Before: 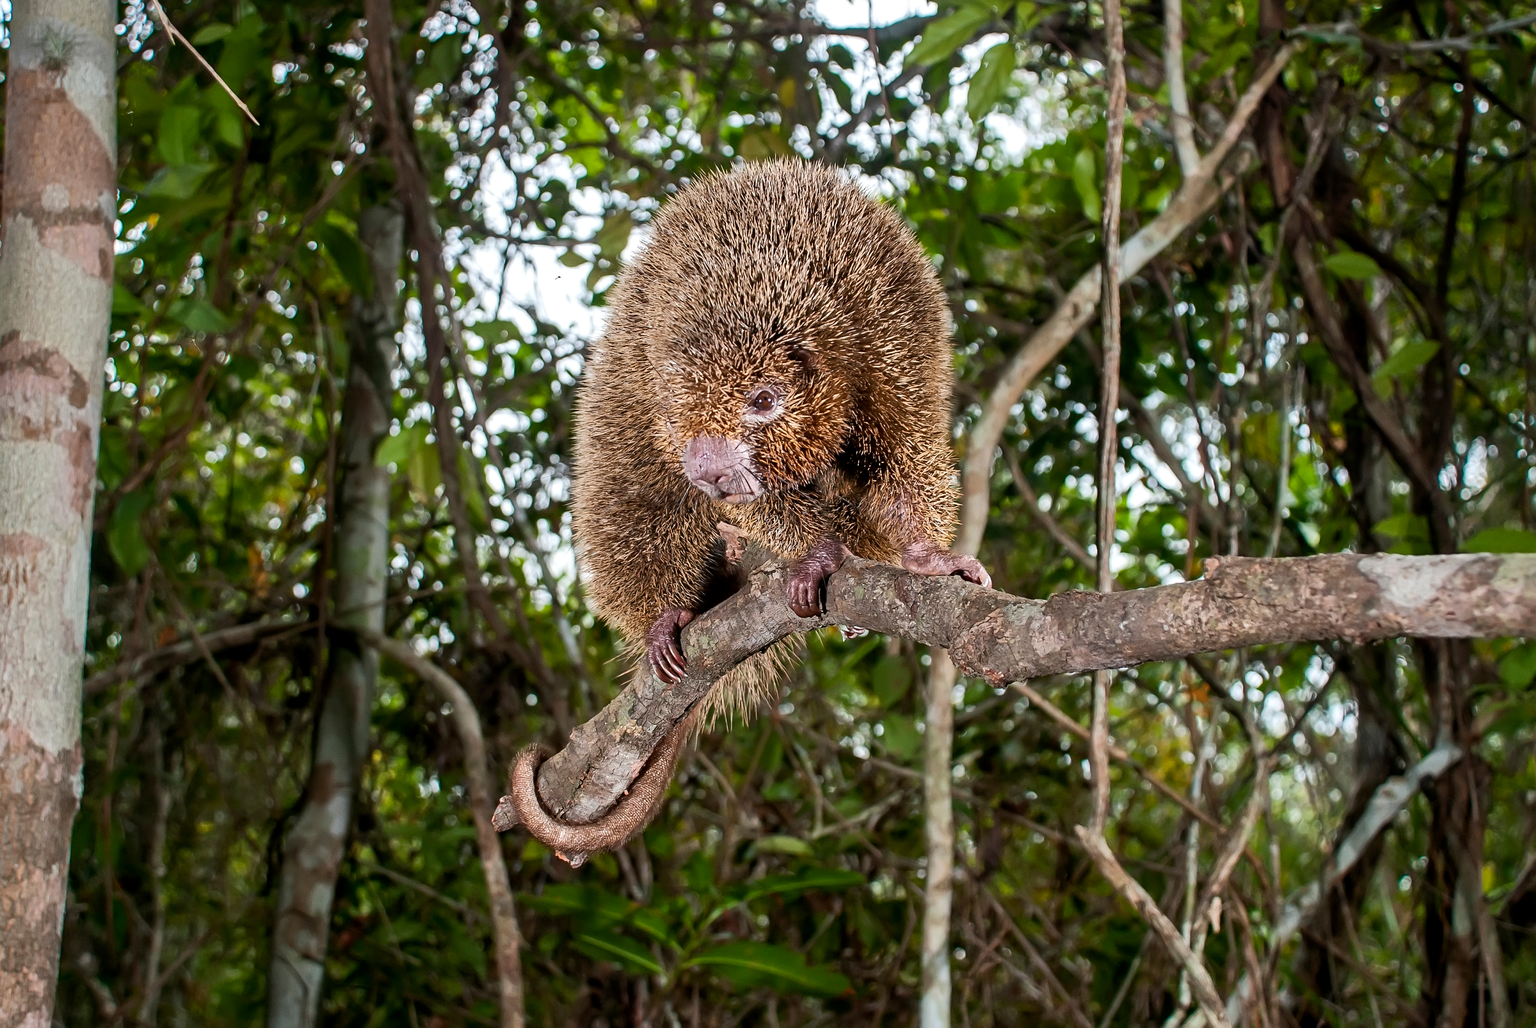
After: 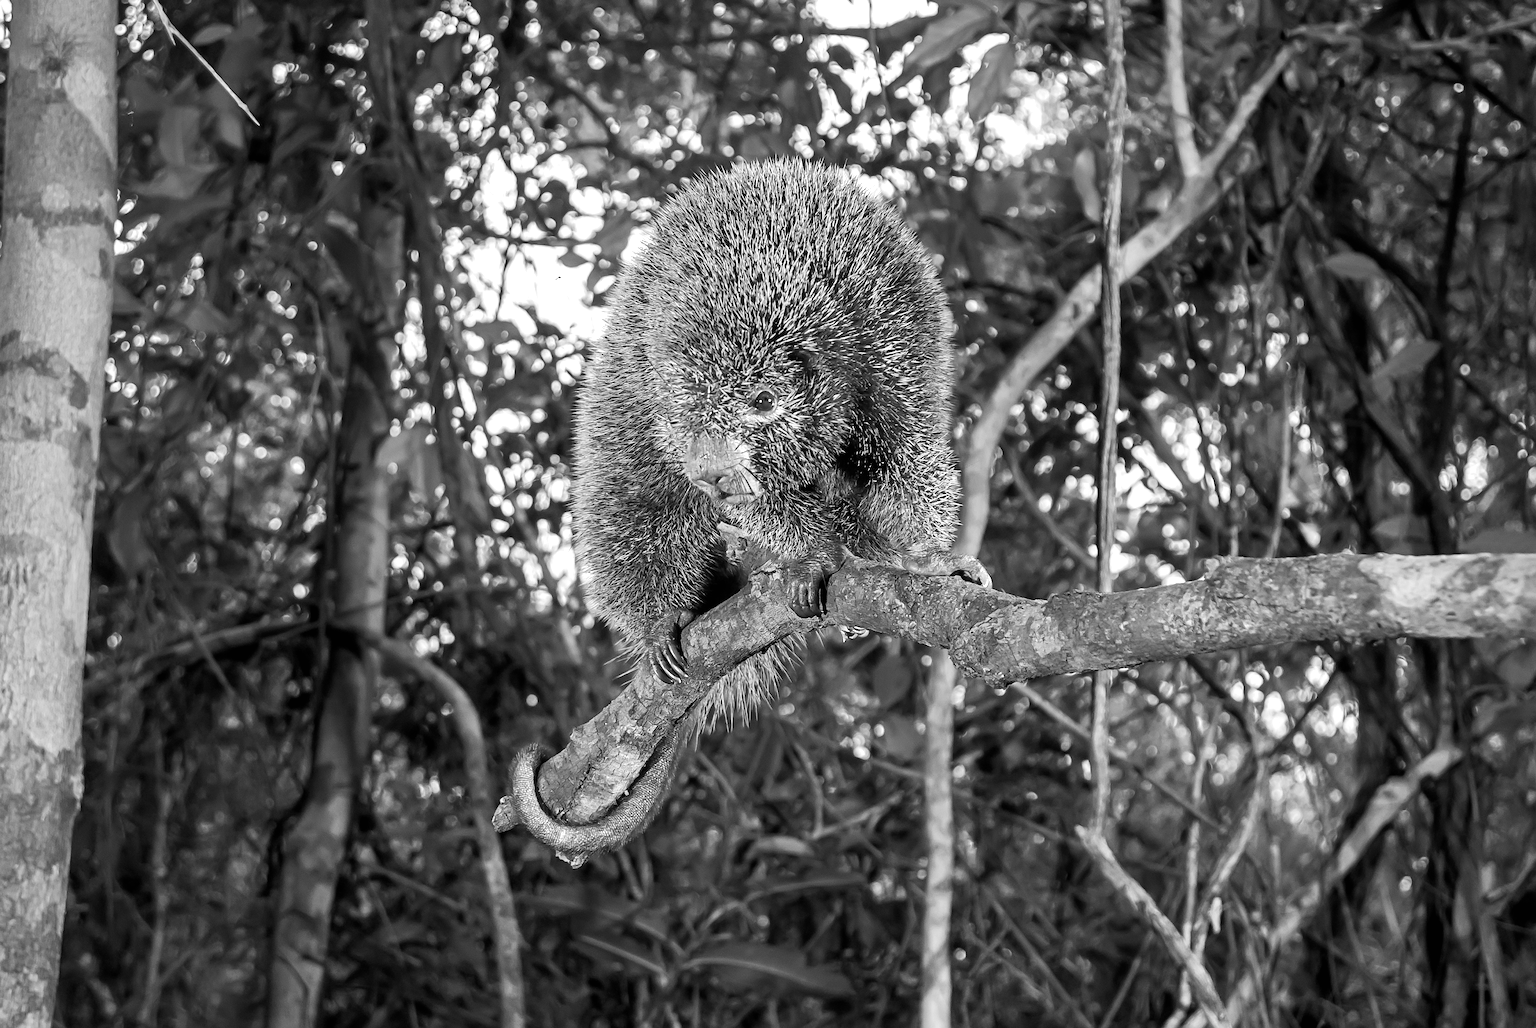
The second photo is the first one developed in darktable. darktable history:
exposure: black level correction 0, exposure 0.3 EV, compensate highlight preservation false
monochrome: on, module defaults
